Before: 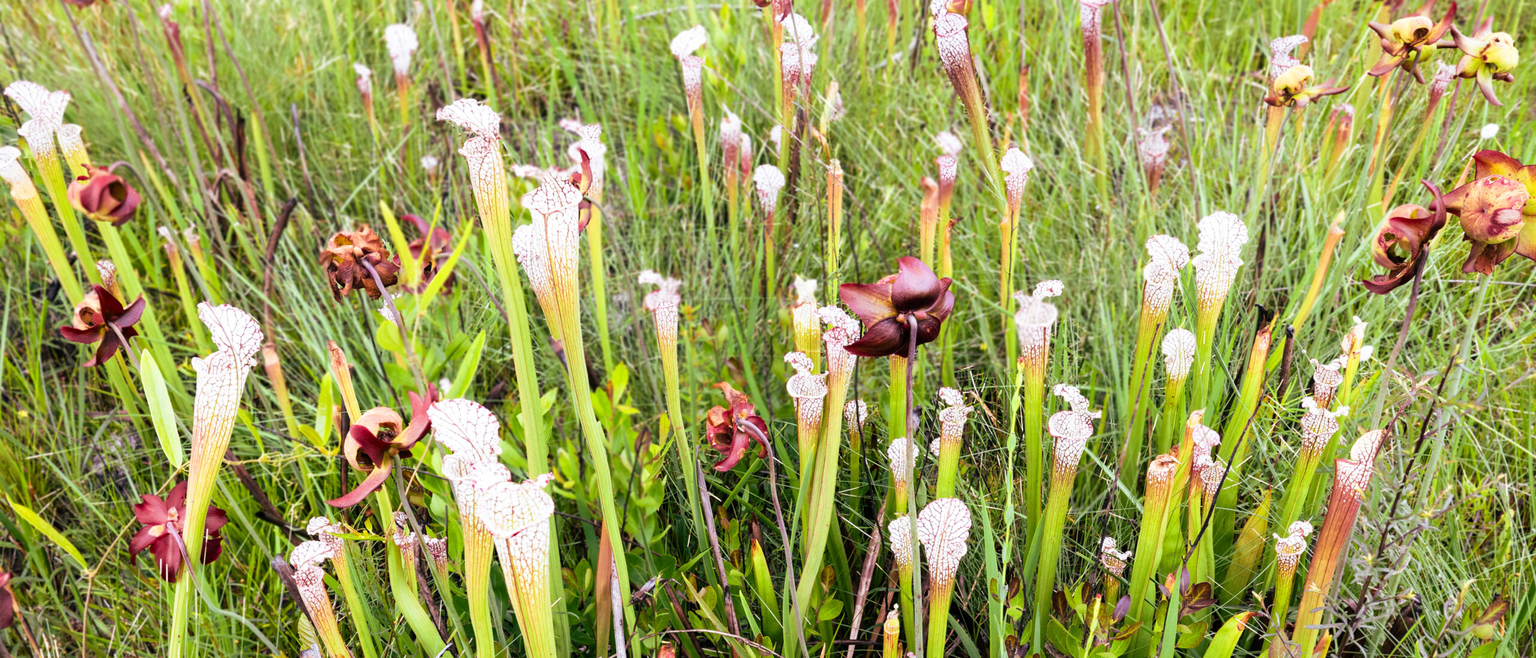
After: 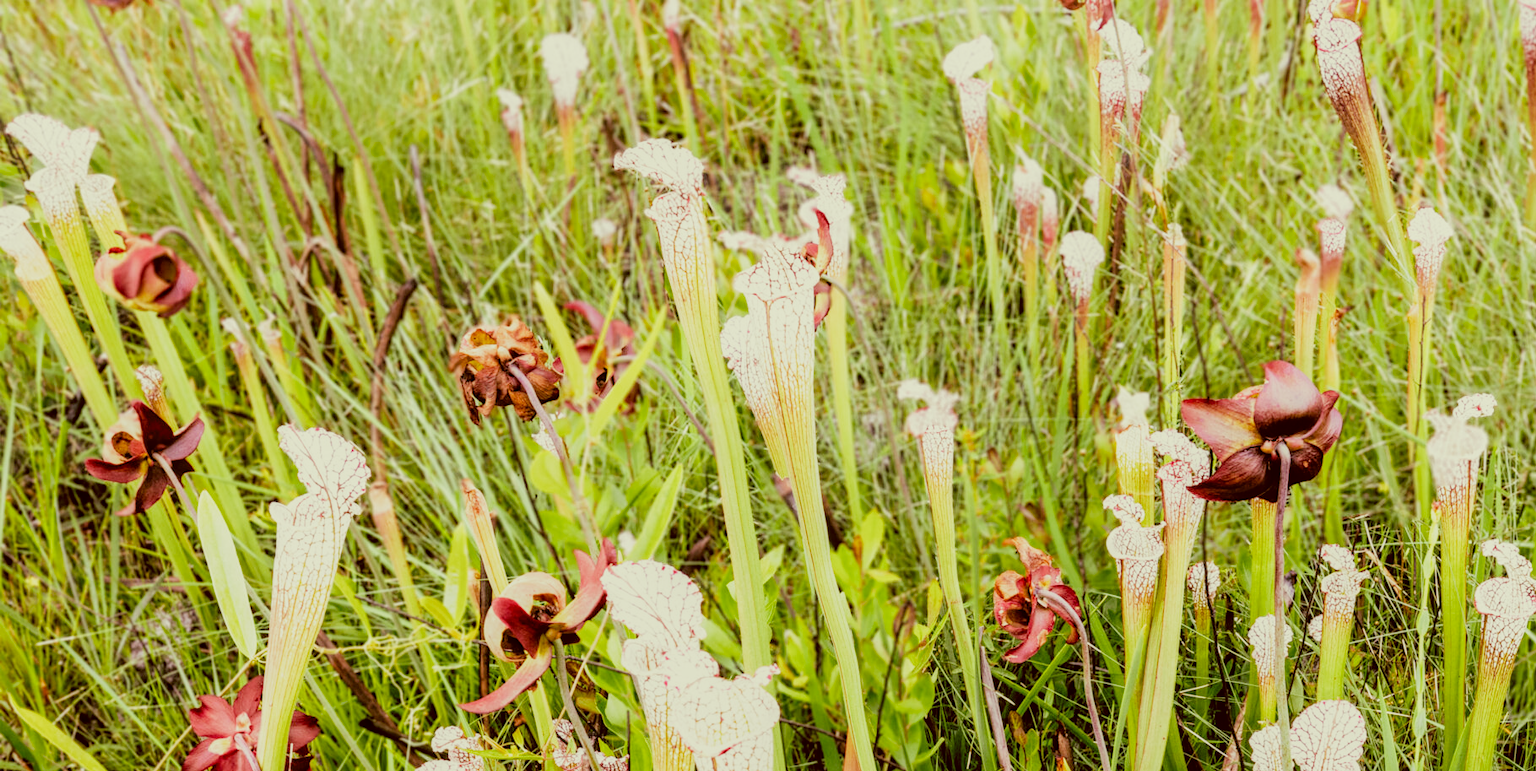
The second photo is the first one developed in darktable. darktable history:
color correction: highlights a* -5.26, highlights b* 9.8, shadows a* 9.43, shadows b* 24.41
contrast equalizer: y [[0.5, 0.5, 0.472, 0.5, 0.5, 0.5], [0.5 ×6], [0.5 ×6], [0 ×6], [0 ×6]], mix 0.601
crop: right 28.877%, bottom 16.584%
contrast brightness saturation: brightness 0.124
filmic rgb: black relative exposure -7.65 EV, white relative exposure 4.56 EV, hardness 3.61, add noise in highlights 0.002, preserve chrominance no, color science v3 (2019), use custom middle-gray values true, contrast in highlights soft
local contrast: on, module defaults
